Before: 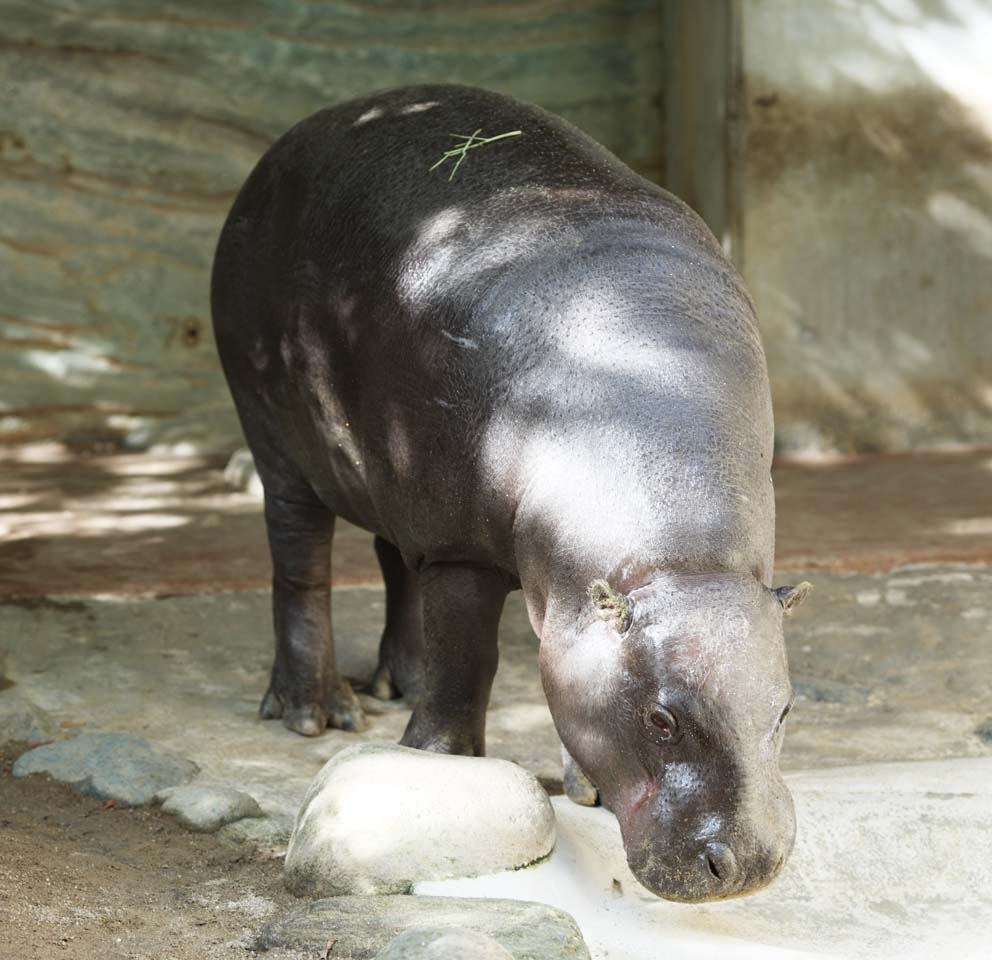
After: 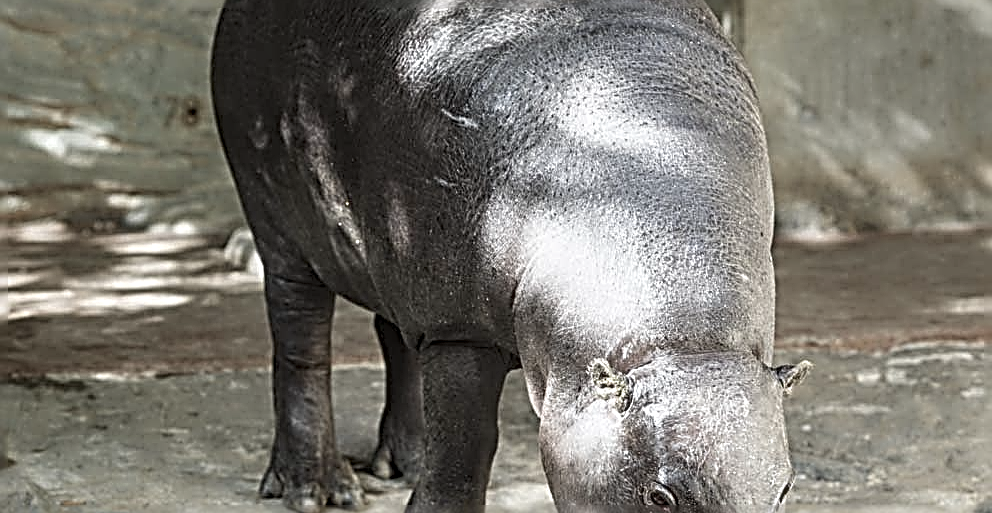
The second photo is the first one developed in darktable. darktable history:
sharpen: radius 3.158, amount 1.731
crop and rotate: top 23.043%, bottom 23.437%
local contrast: detail 130%
contrast brightness saturation: contrast -0.05, saturation -0.41
